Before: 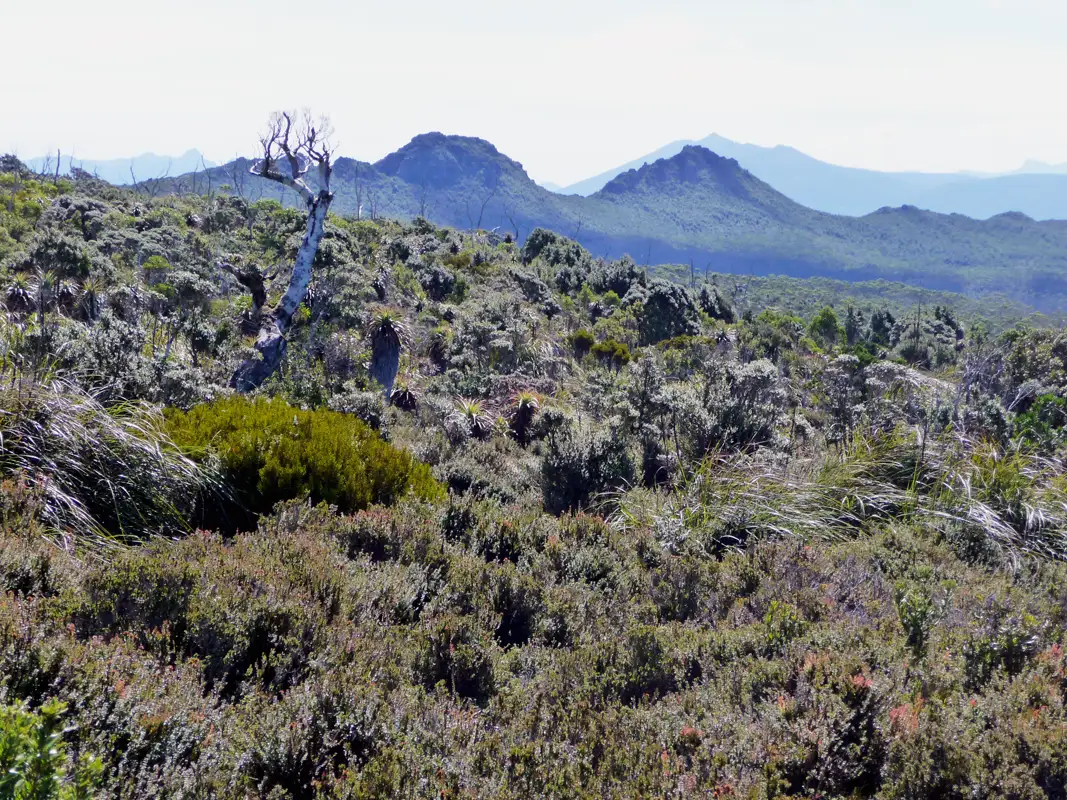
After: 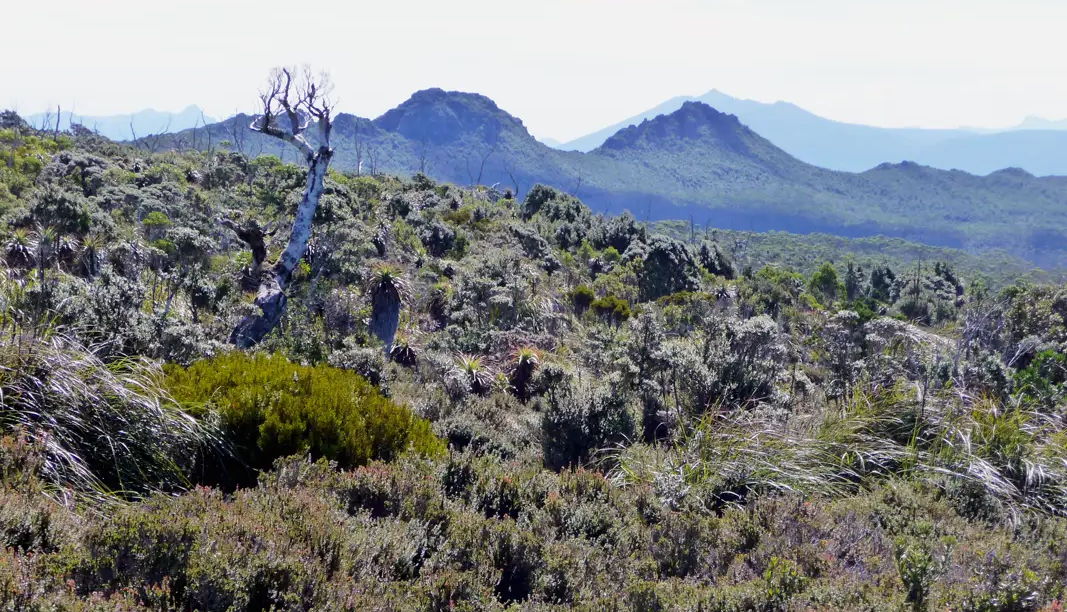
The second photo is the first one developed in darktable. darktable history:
crop: top 5.581%, bottom 17.861%
